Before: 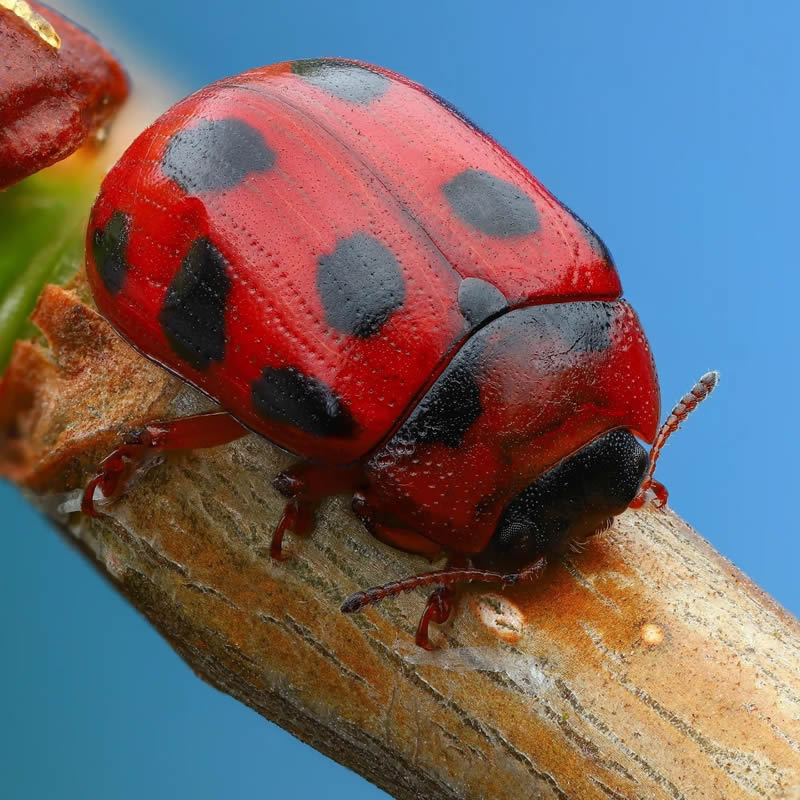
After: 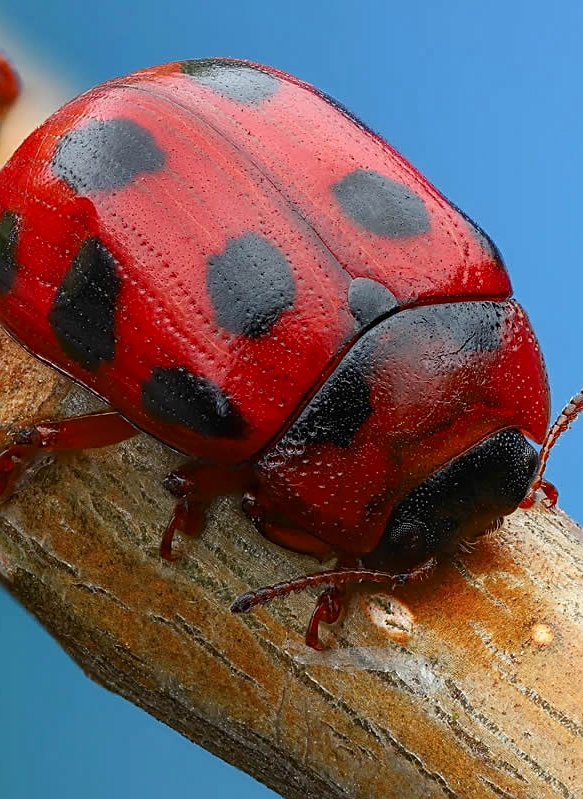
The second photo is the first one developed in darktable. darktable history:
crop: left 13.825%, top 0%, right 13.235%
sharpen: on, module defaults
contrast brightness saturation: contrast 0.082, saturation 0.016
